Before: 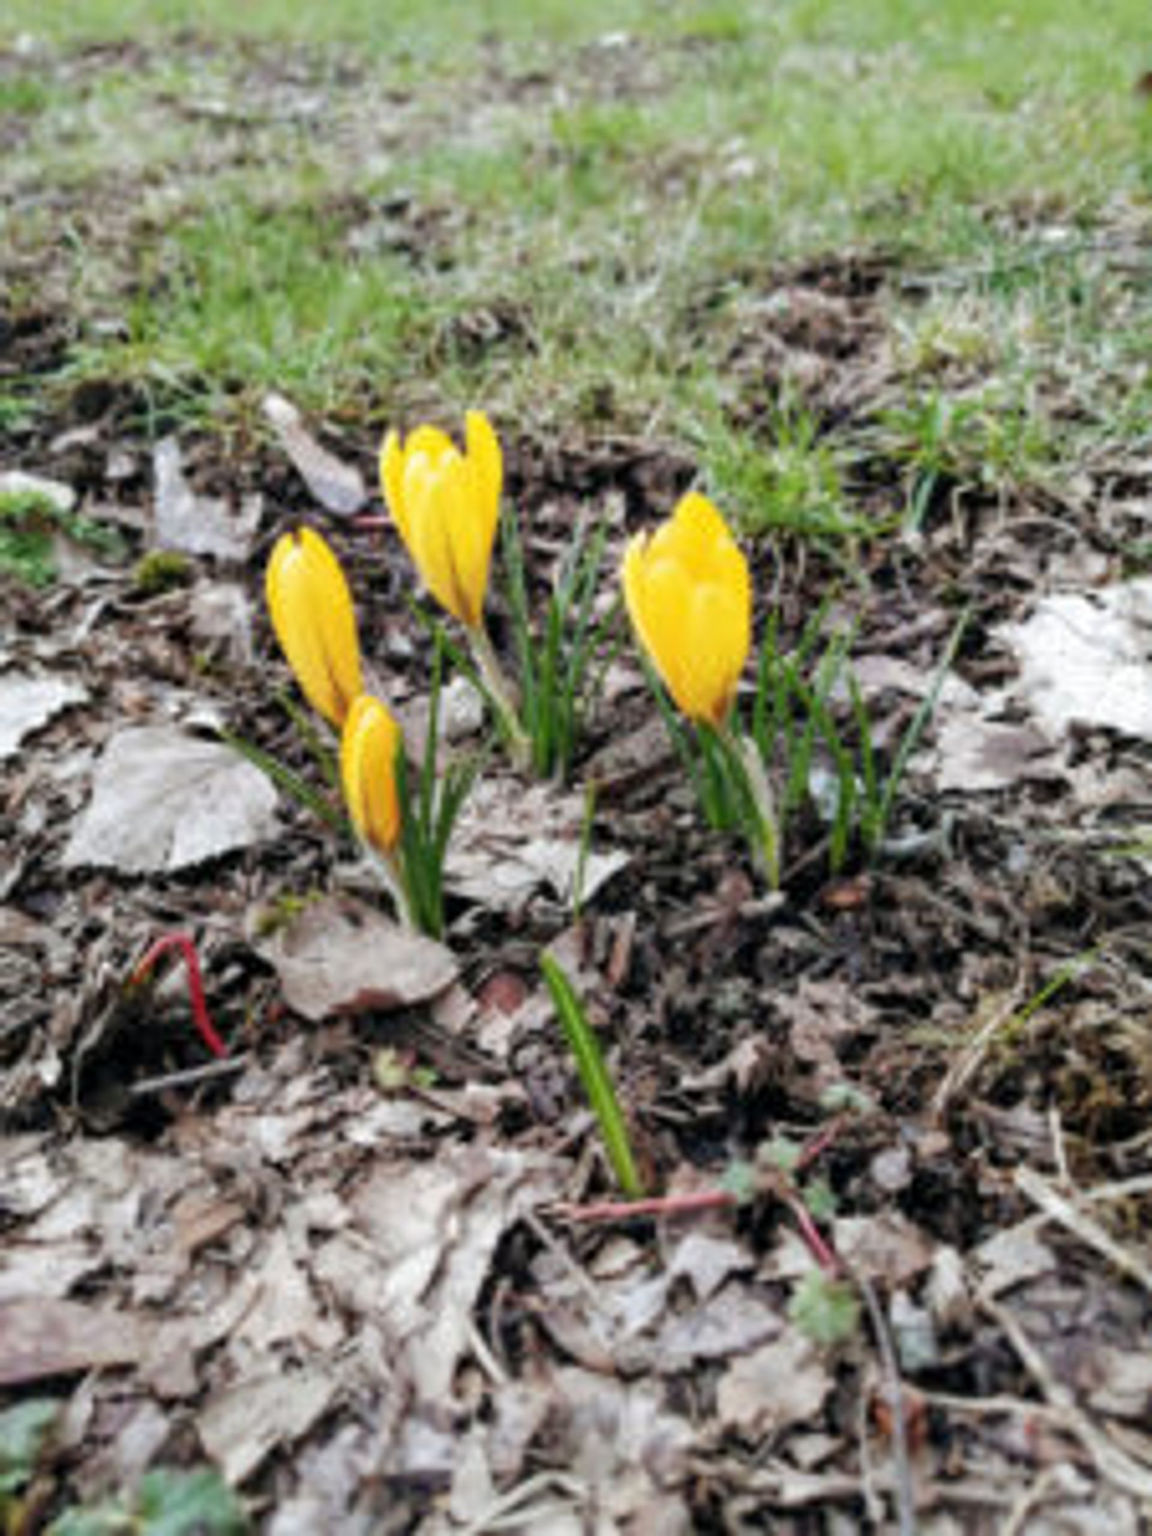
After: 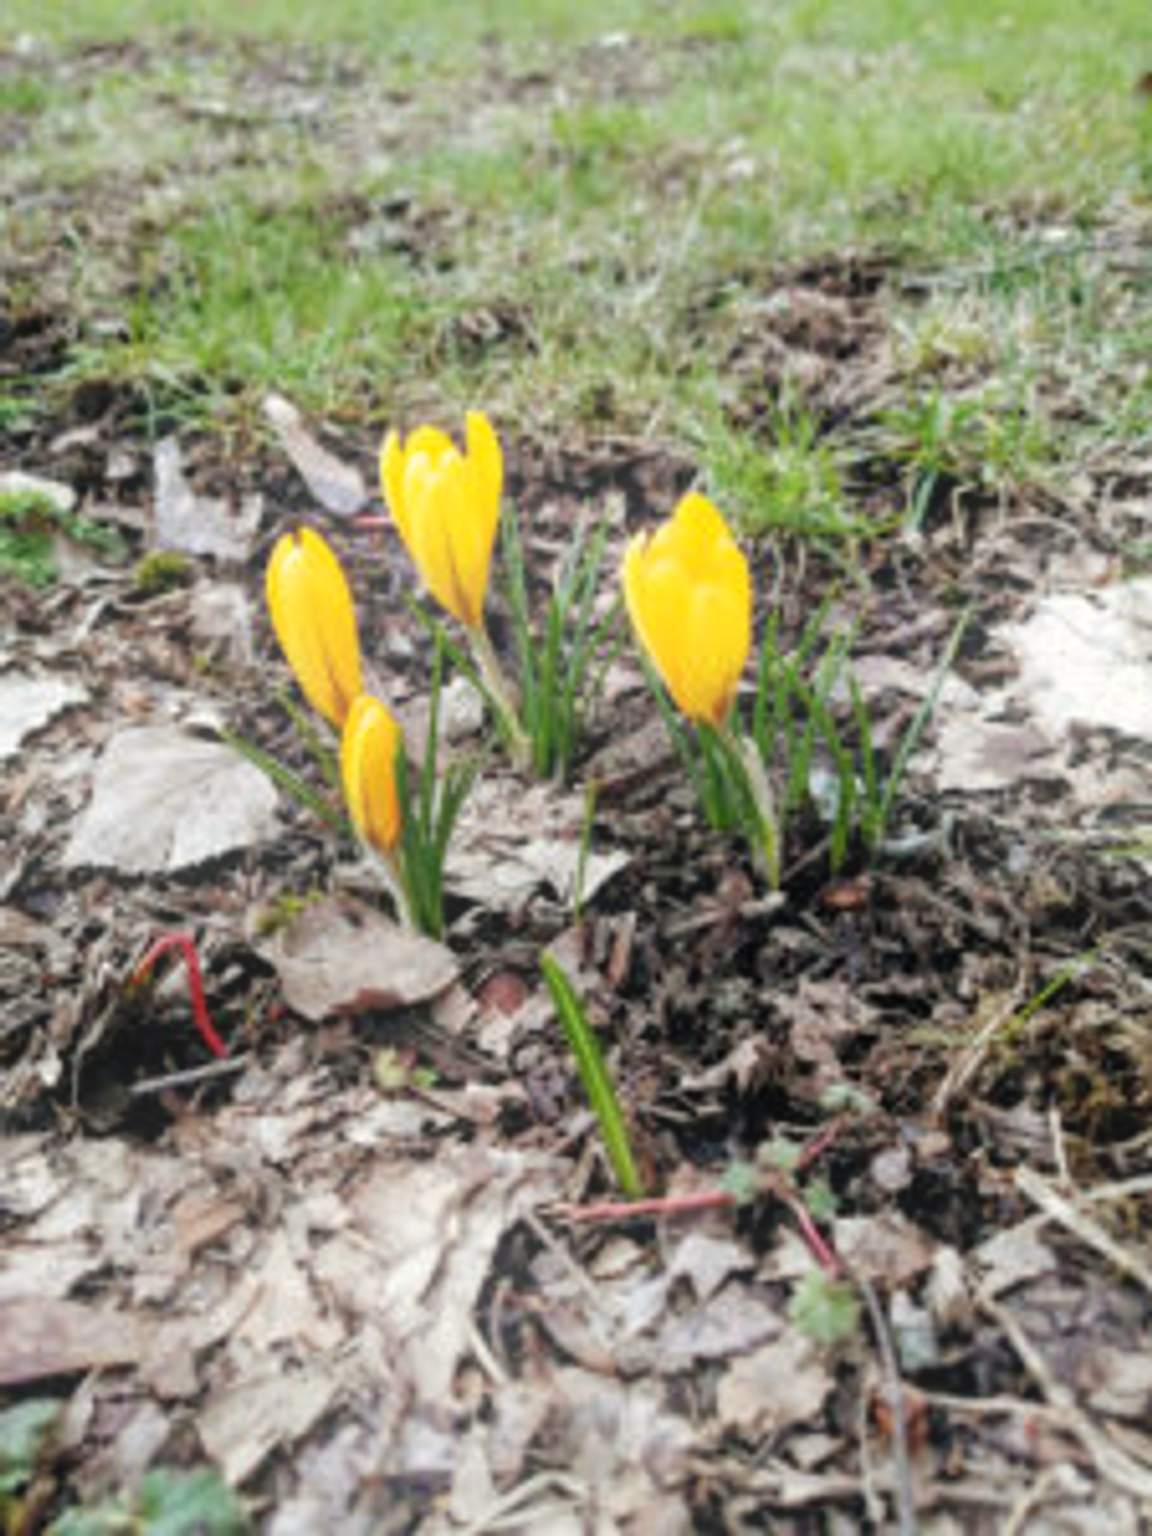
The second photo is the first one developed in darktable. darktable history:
color correction: highlights b* 3
bloom: size 40%
